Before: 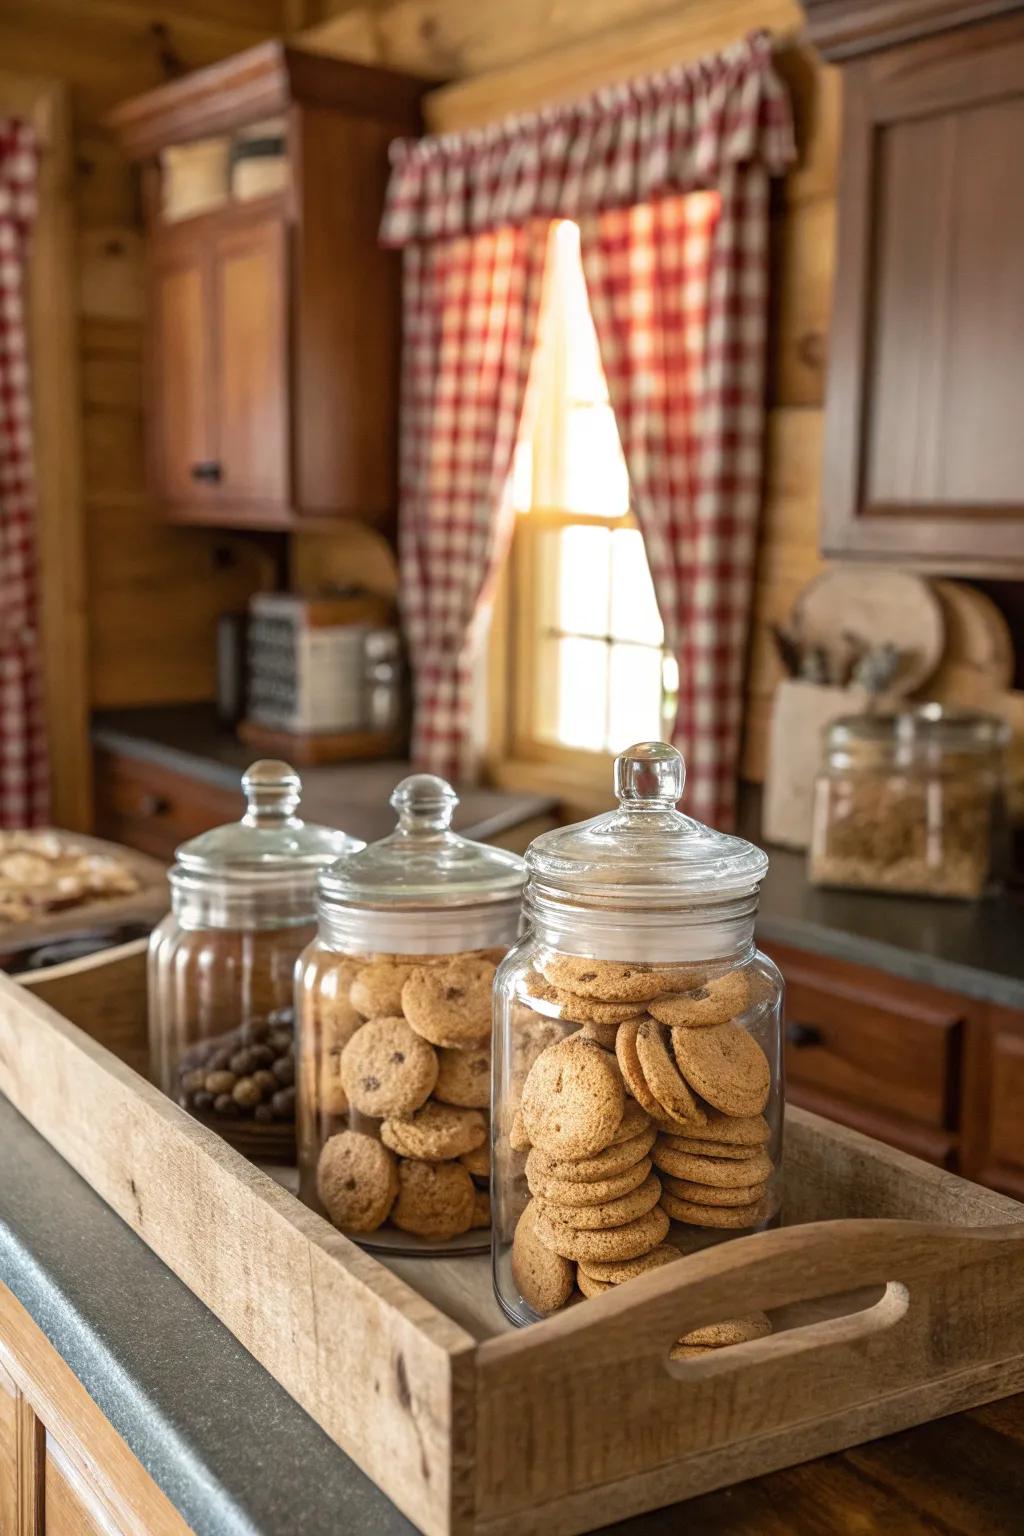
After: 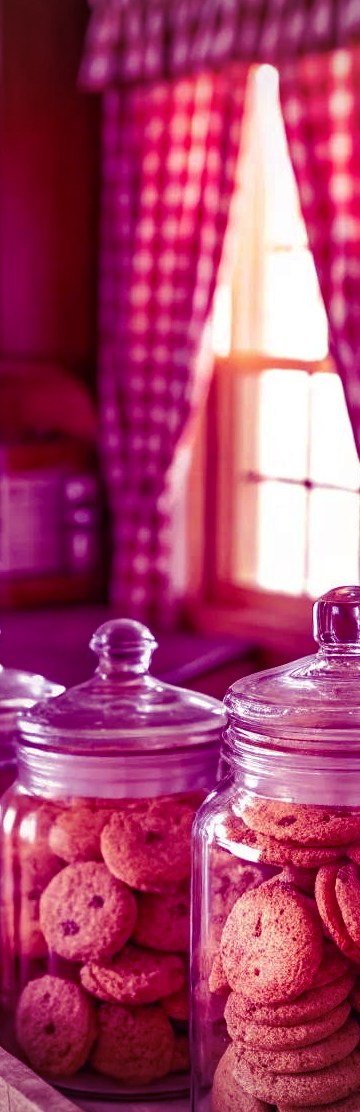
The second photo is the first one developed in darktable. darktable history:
crop and rotate: left 29.476%, top 10.214%, right 35.32%, bottom 17.333%
color balance: mode lift, gamma, gain (sRGB), lift [1, 1, 0.101, 1]
vignetting: unbound false
